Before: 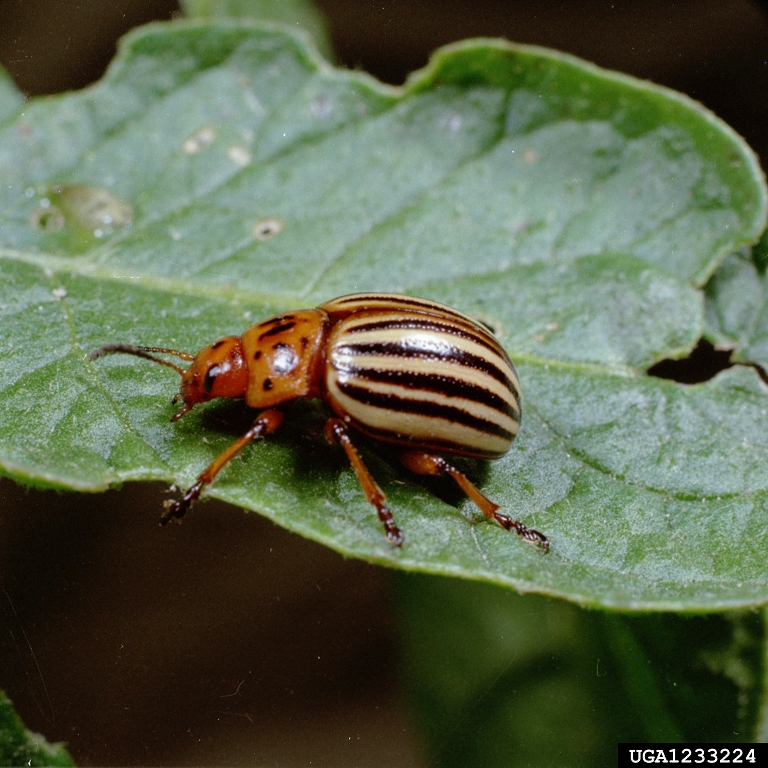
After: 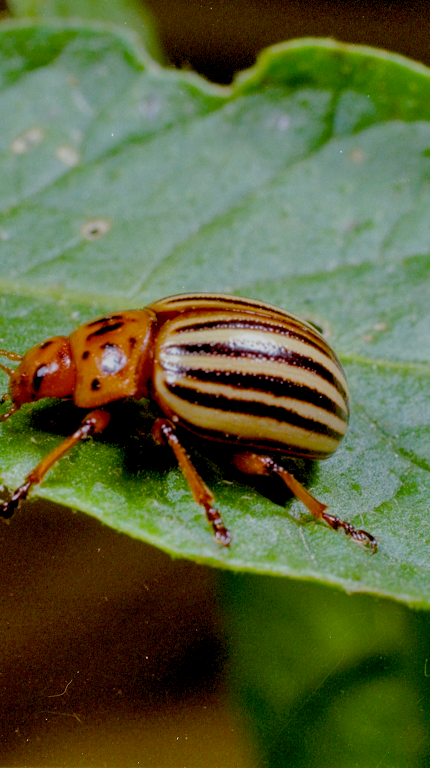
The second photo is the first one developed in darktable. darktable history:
color balance rgb: global offset › luminance -0.491%, perceptual saturation grading › global saturation 0.28%, perceptual saturation grading › highlights -16.868%, perceptual saturation grading › mid-tones 33.567%, perceptual saturation grading › shadows 50.337%, global vibrance 23.724%, contrast -25.602%
shadows and highlights: soften with gaussian
crop and rotate: left 22.464%, right 21.521%
